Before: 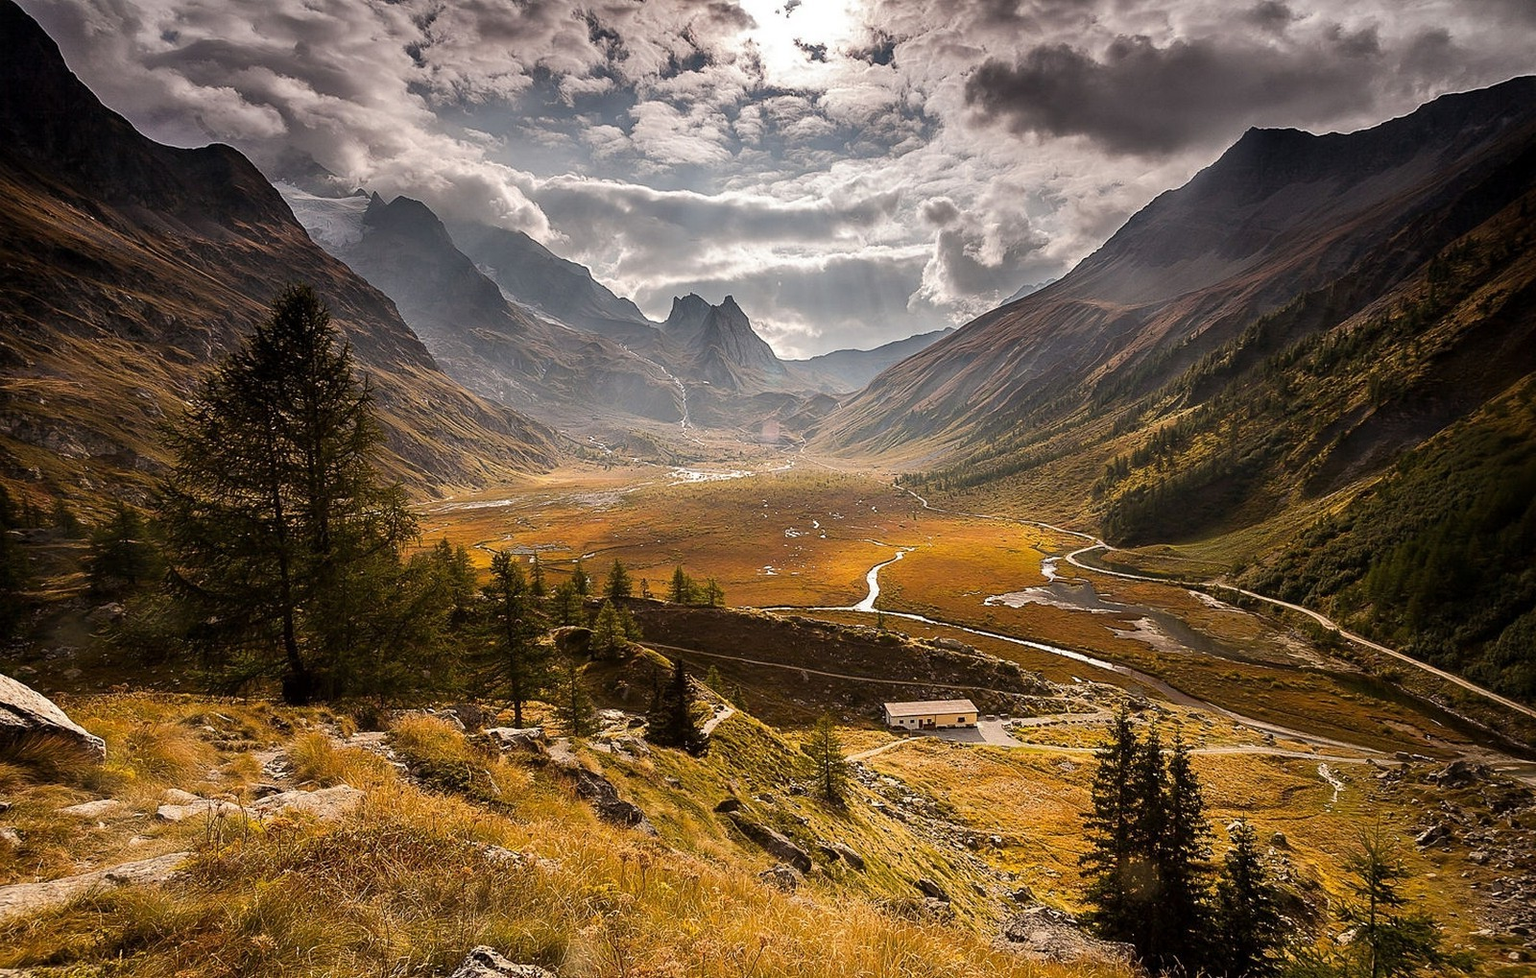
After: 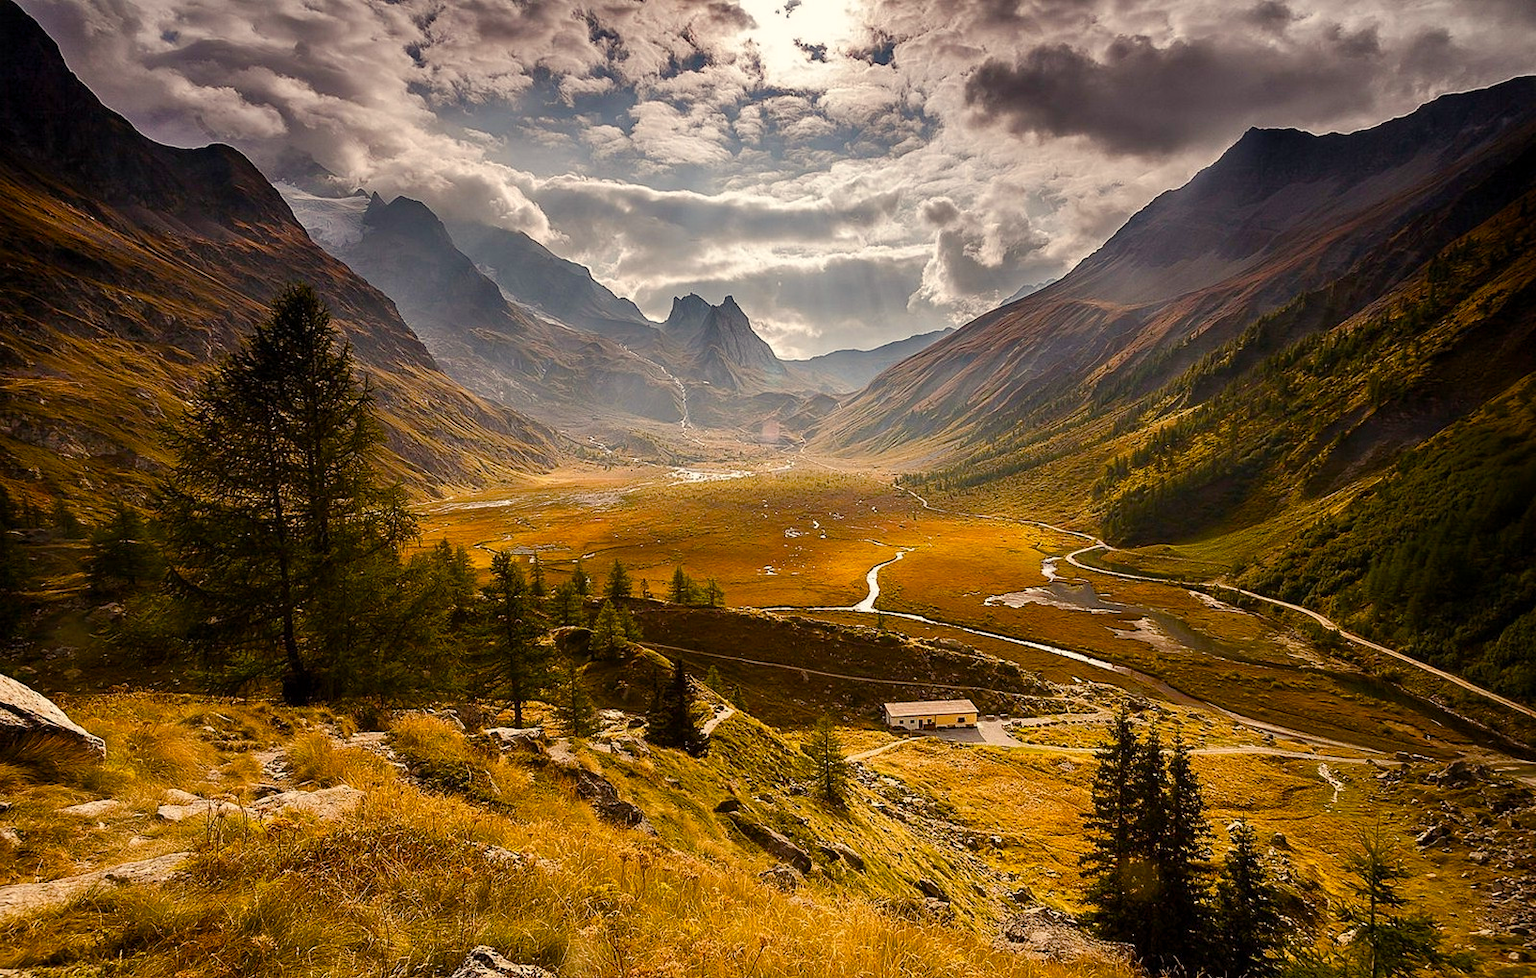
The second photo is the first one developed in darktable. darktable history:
color balance rgb: highlights gain › chroma 3.096%, highlights gain › hue 78.18°, linear chroma grading › global chroma 14.92%, perceptual saturation grading › global saturation 19.586%, perceptual saturation grading › highlights -25.738%, perceptual saturation grading › shadows 49.428%
